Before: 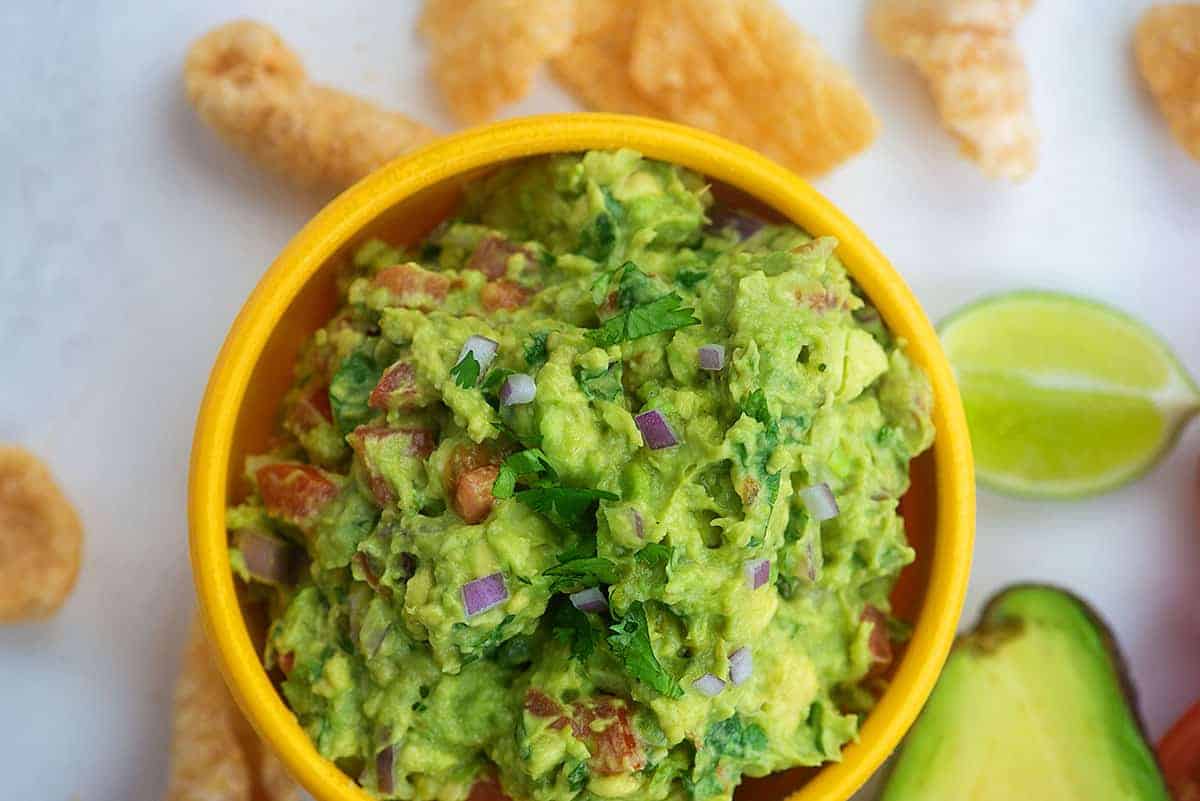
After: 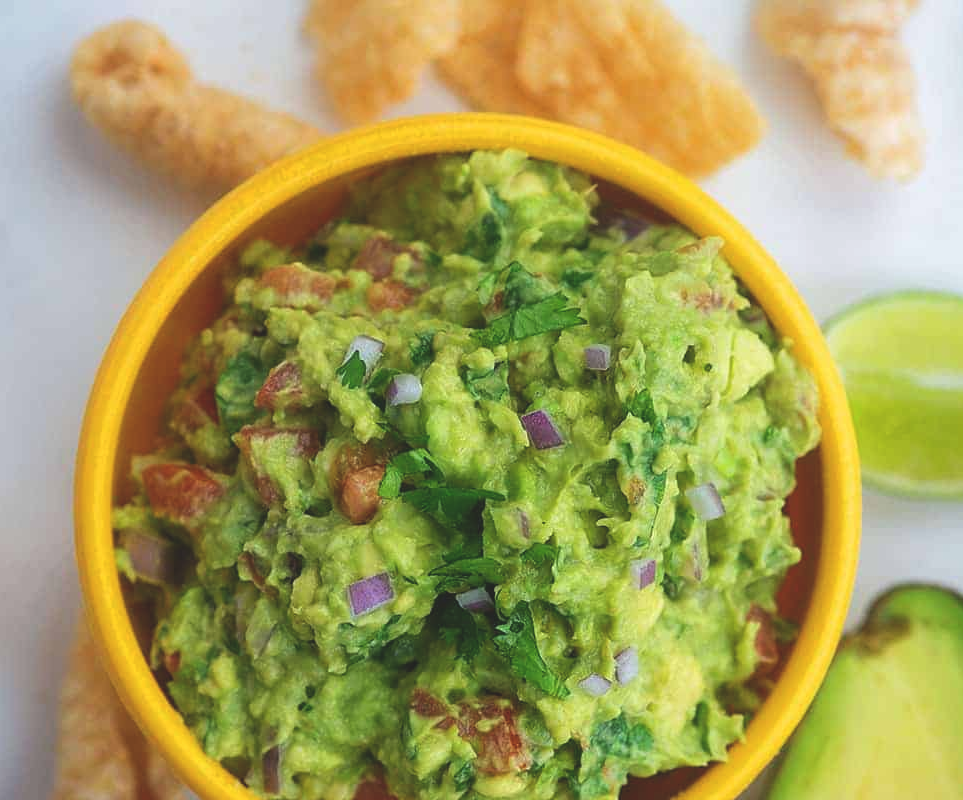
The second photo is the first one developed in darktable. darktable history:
crop and rotate: left 9.567%, right 10.139%
exposure: black level correction -0.015, compensate exposure bias true, compensate highlight preservation false
